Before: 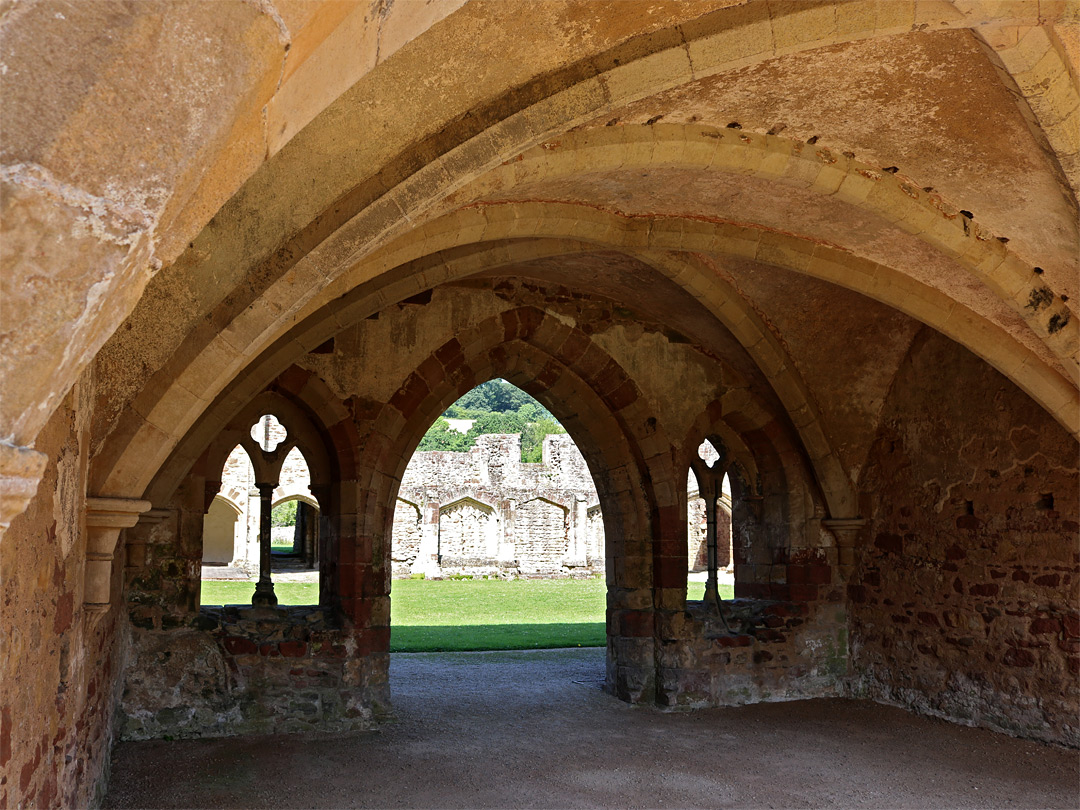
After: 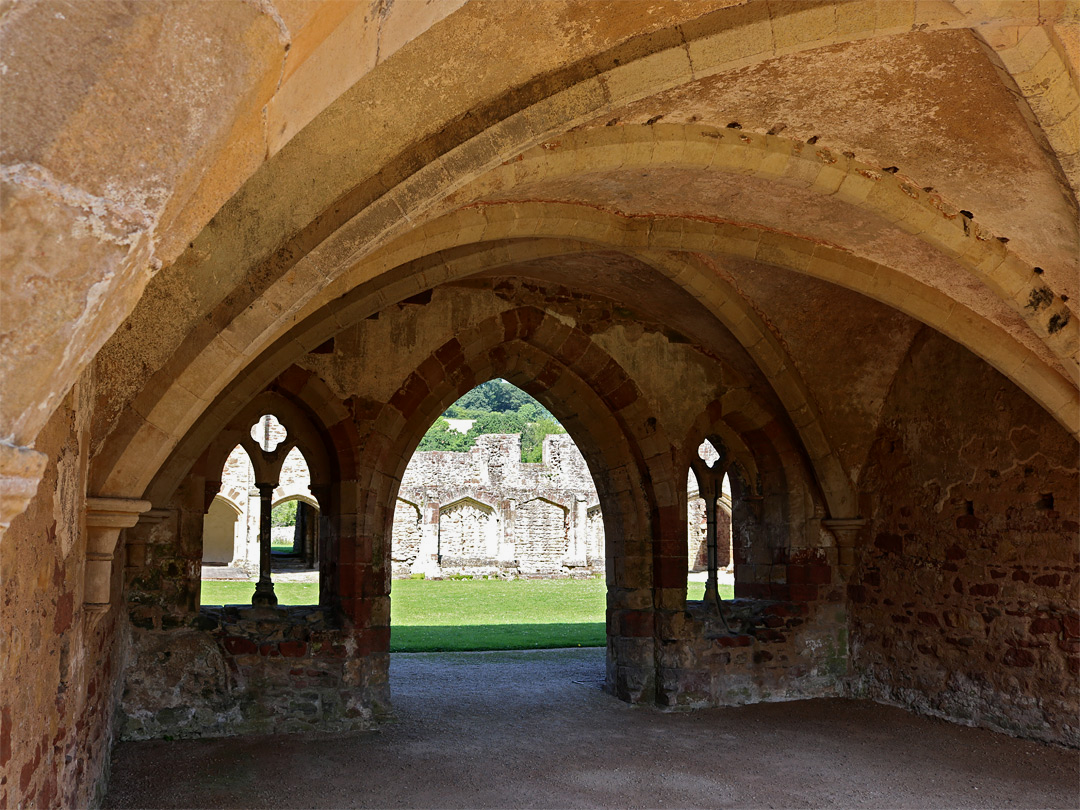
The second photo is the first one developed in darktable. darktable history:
shadows and highlights: shadows -20, white point adjustment -2.09, highlights -34.91
